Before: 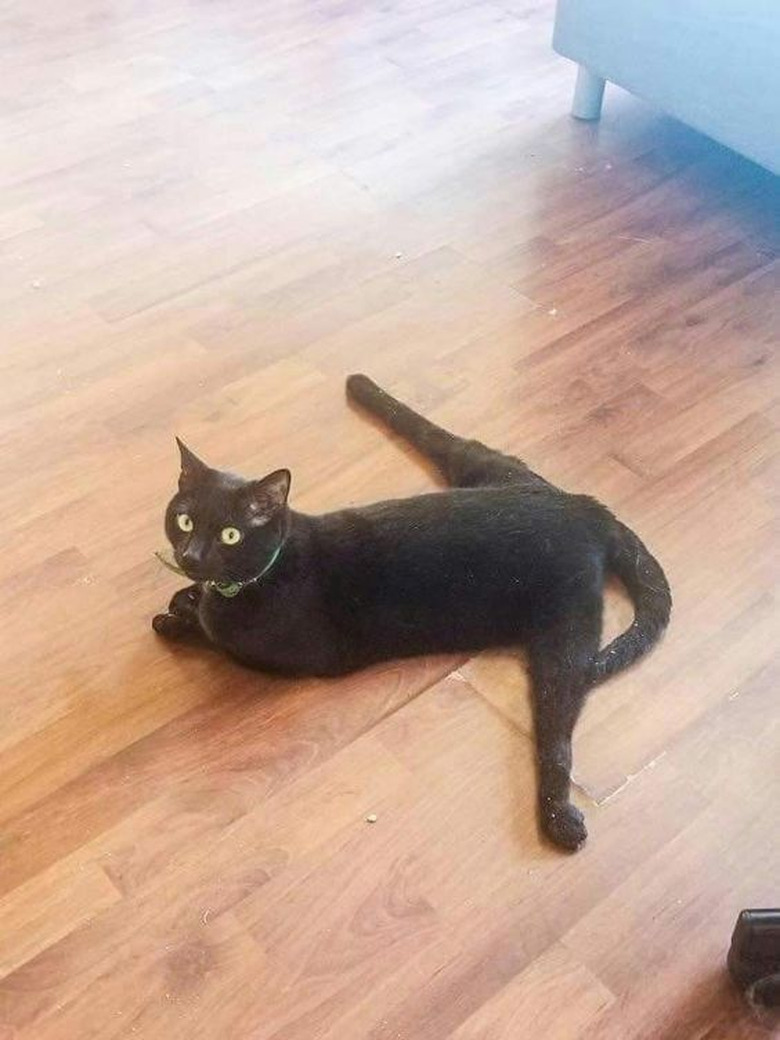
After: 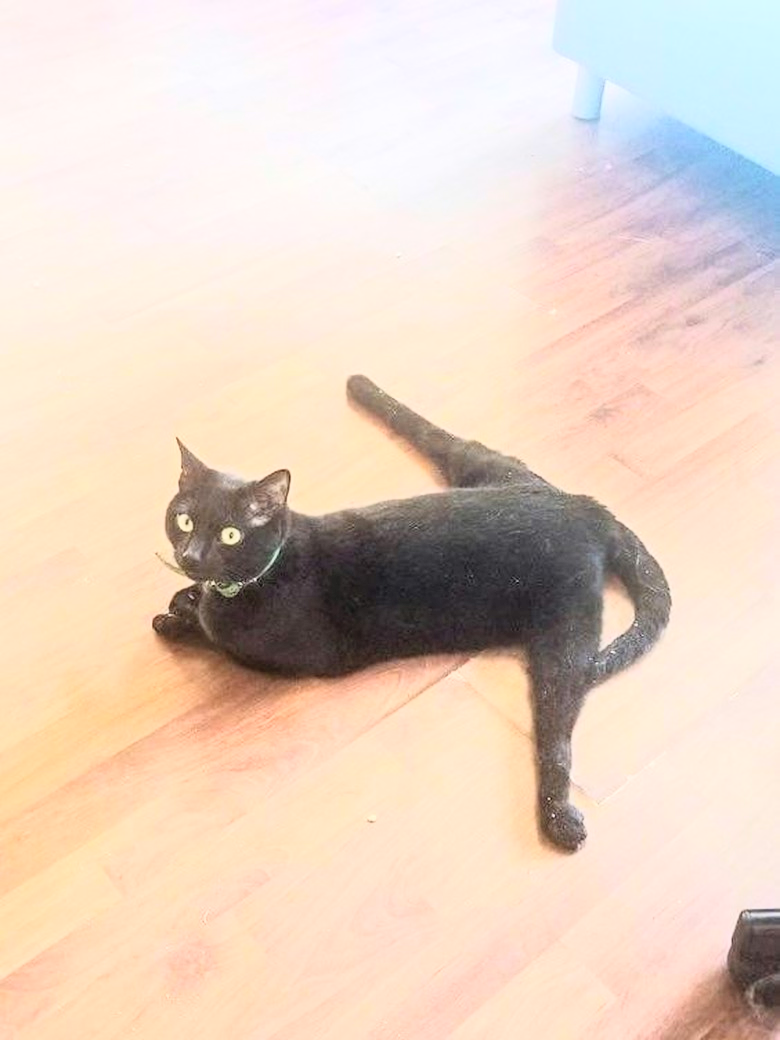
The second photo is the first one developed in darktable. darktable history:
tone curve: curves: ch0 [(0, 0) (0.003, 0.003) (0.011, 0.012) (0.025, 0.028) (0.044, 0.049) (0.069, 0.091) (0.1, 0.144) (0.136, 0.21) (0.177, 0.277) (0.224, 0.352) (0.277, 0.433) (0.335, 0.523) (0.399, 0.613) (0.468, 0.702) (0.543, 0.79) (0.623, 0.867) (0.709, 0.916) (0.801, 0.946) (0.898, 0.972) (1, 1)], color space Lab, independent channels, preserve colors none
